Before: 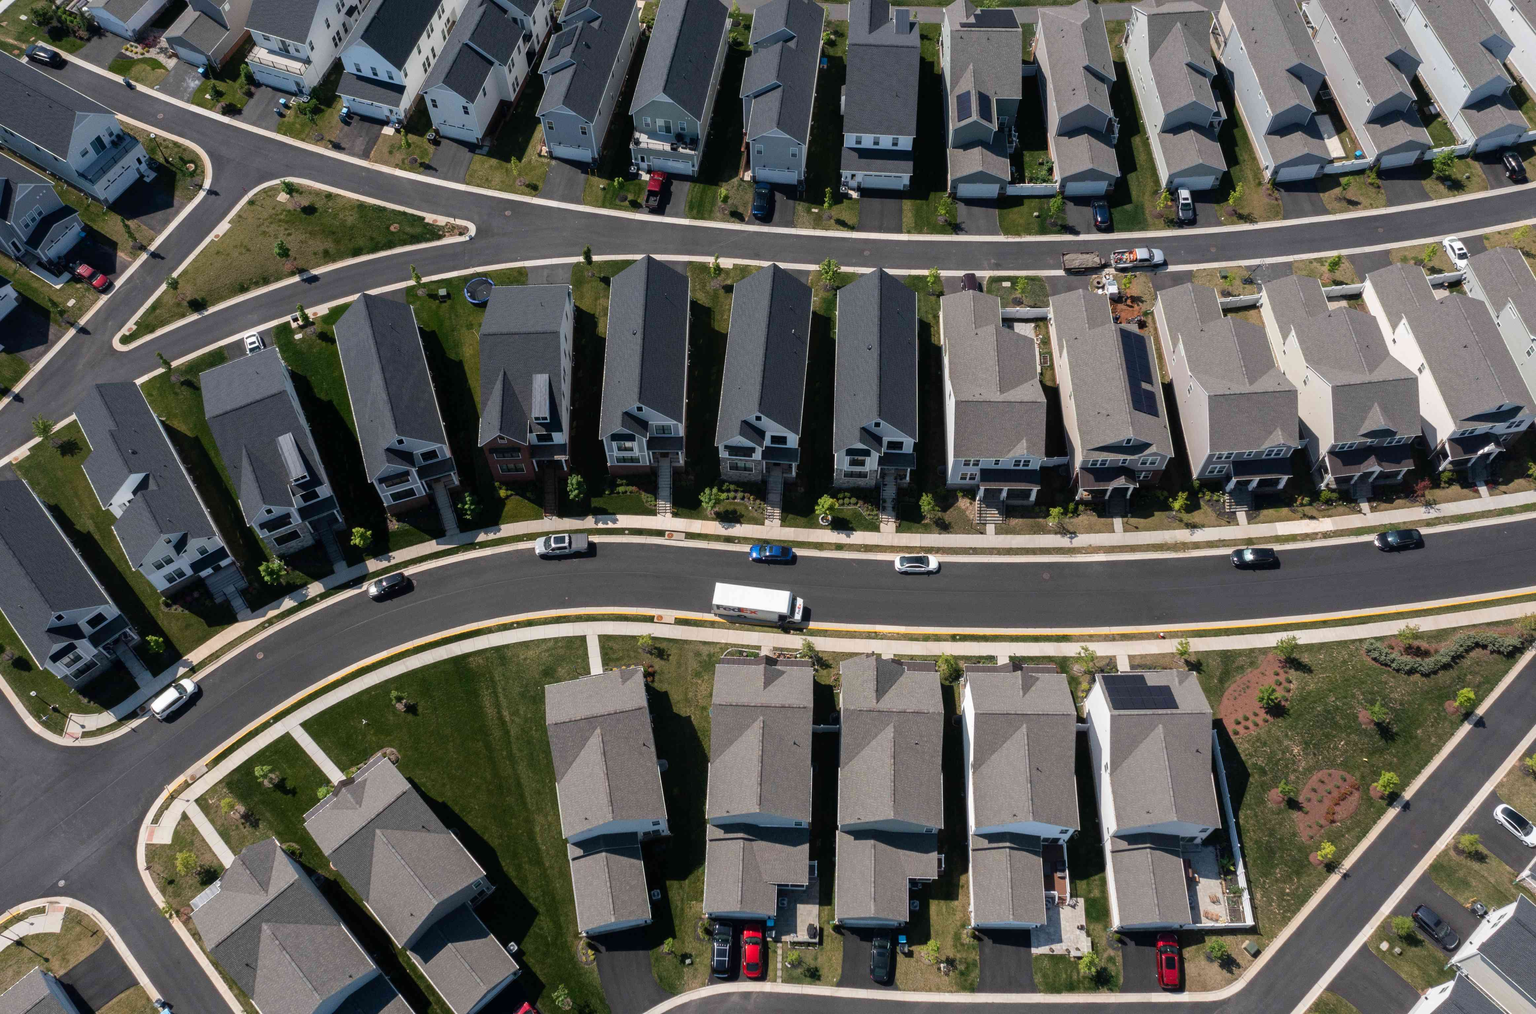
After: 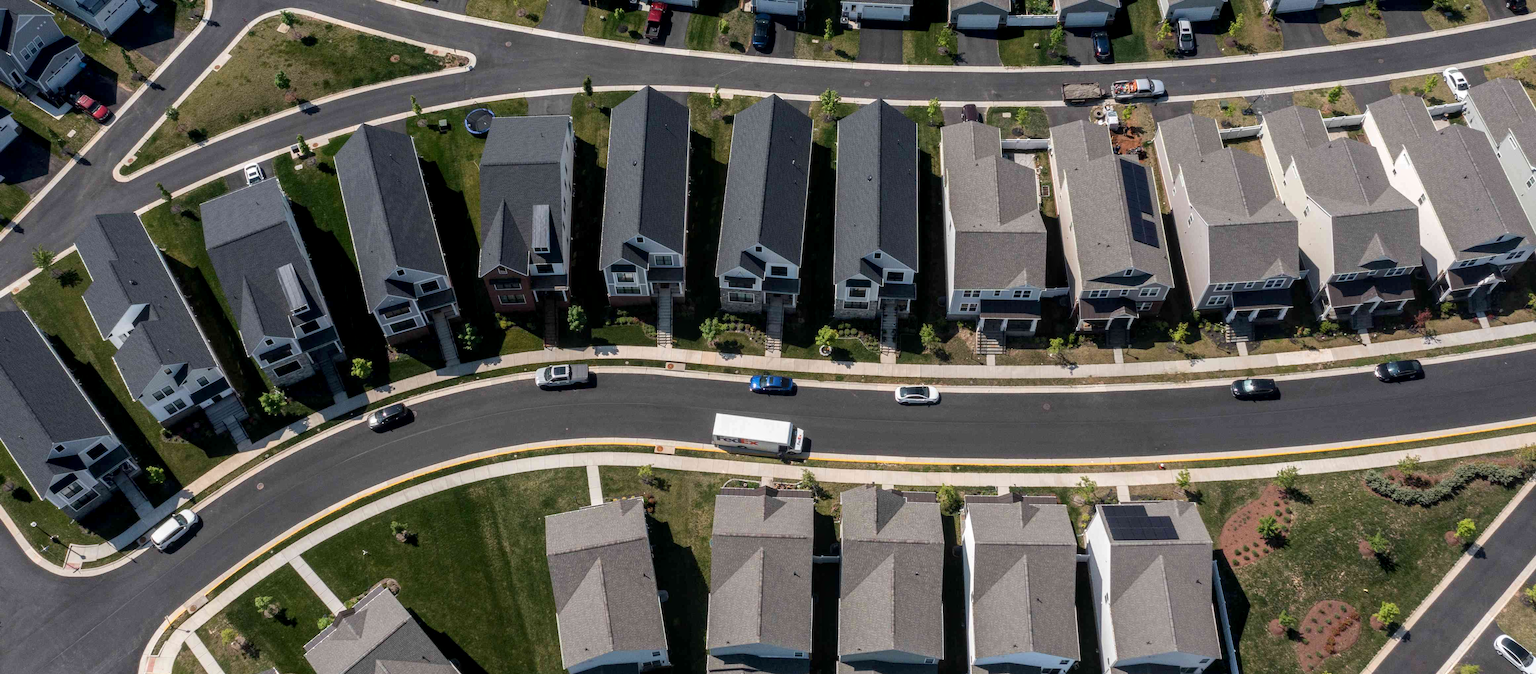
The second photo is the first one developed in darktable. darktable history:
crop: top 16.727%, bottom 16.727%
local contrast: on, module defaults
